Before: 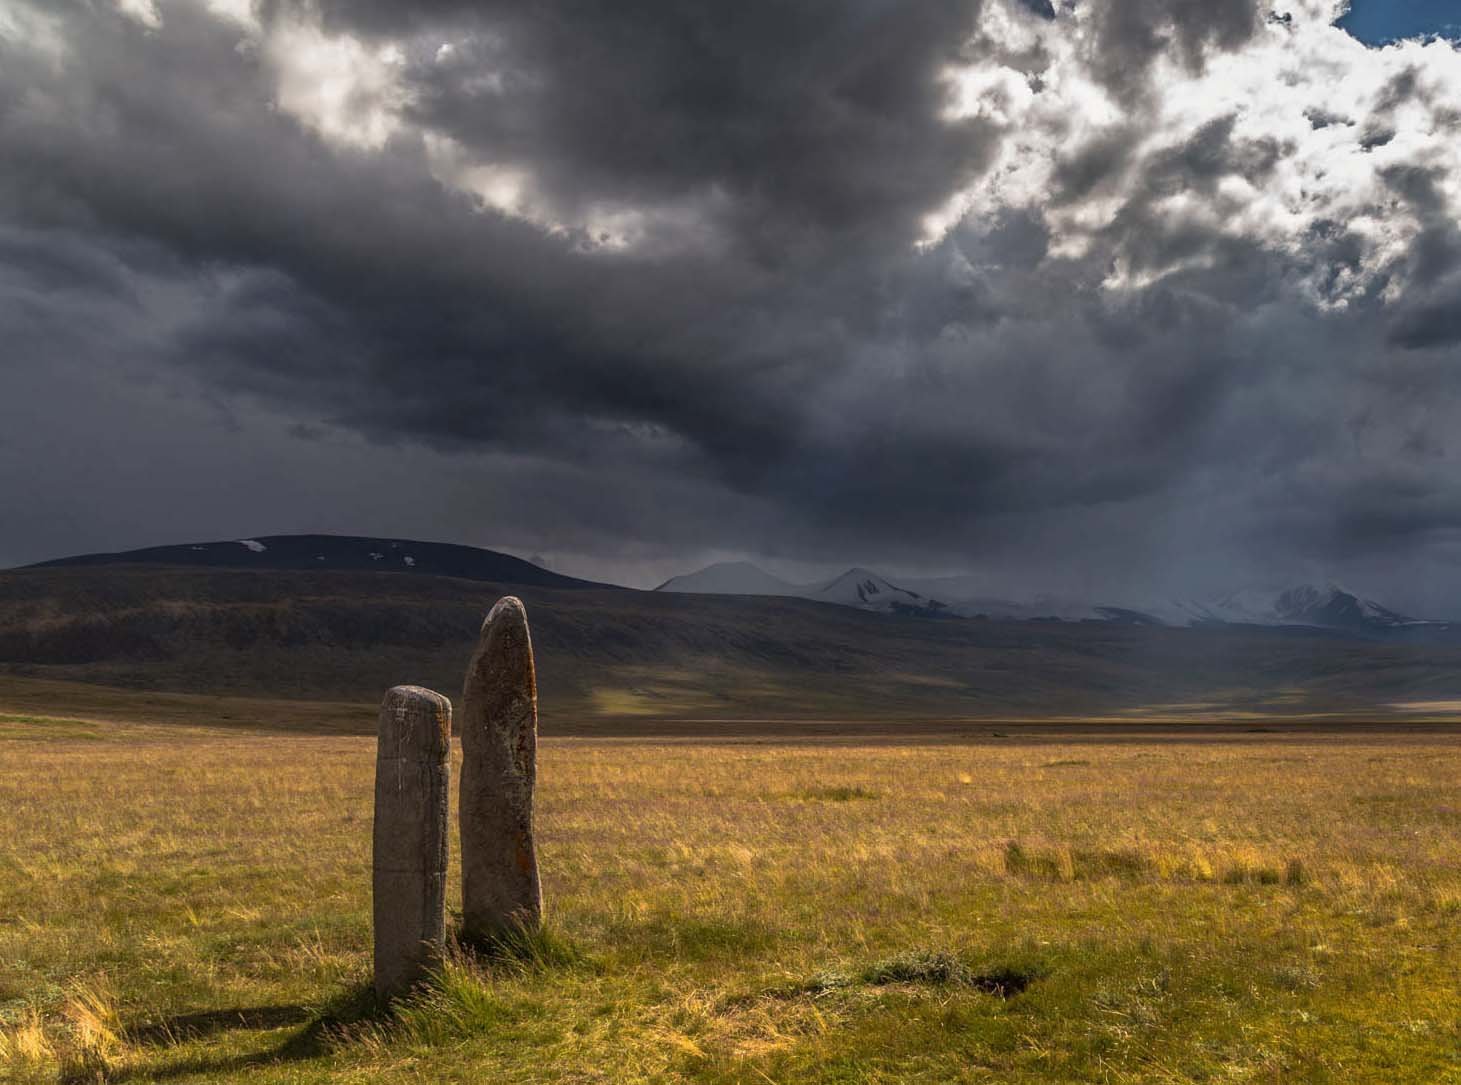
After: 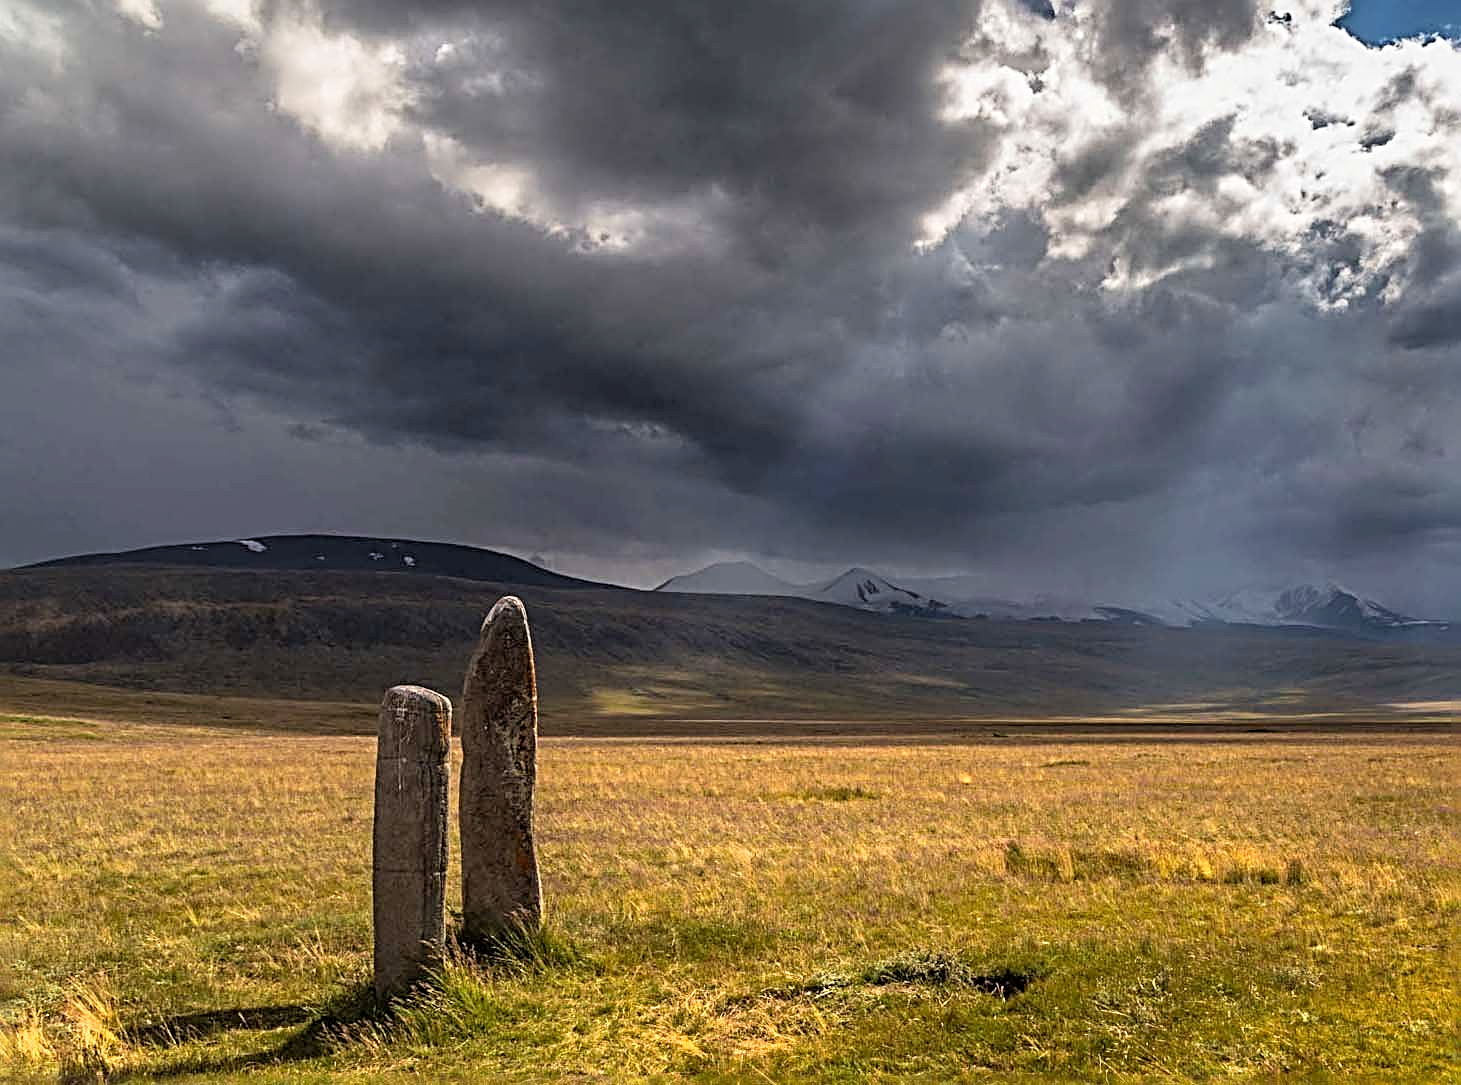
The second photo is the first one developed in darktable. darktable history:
sharpen: radius 3.69, amount 0.928
color balance: mode lift, gamma, gain (sRGB)
tone curve: curves: ch0 [(0, 0) (0.004, 0.001) (0.133, 0.151) (0.325, 0.399) (0.475, 0.579) (0.832, 0.902) (1, 1)], color space Lab, linked channels, preserve colors none
